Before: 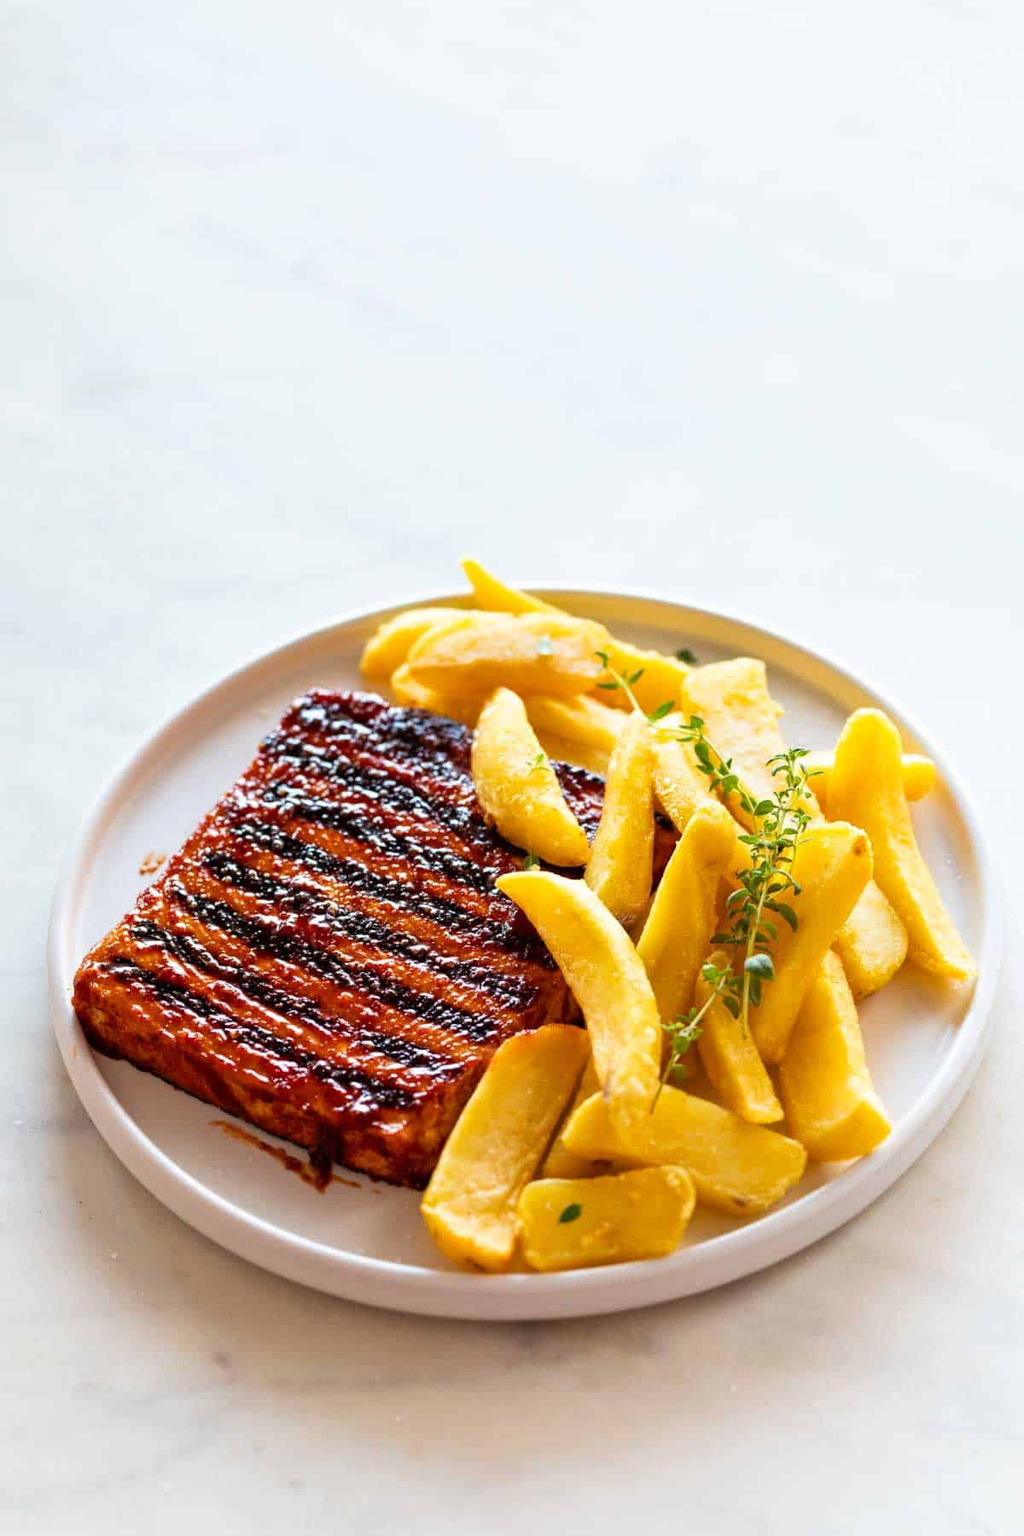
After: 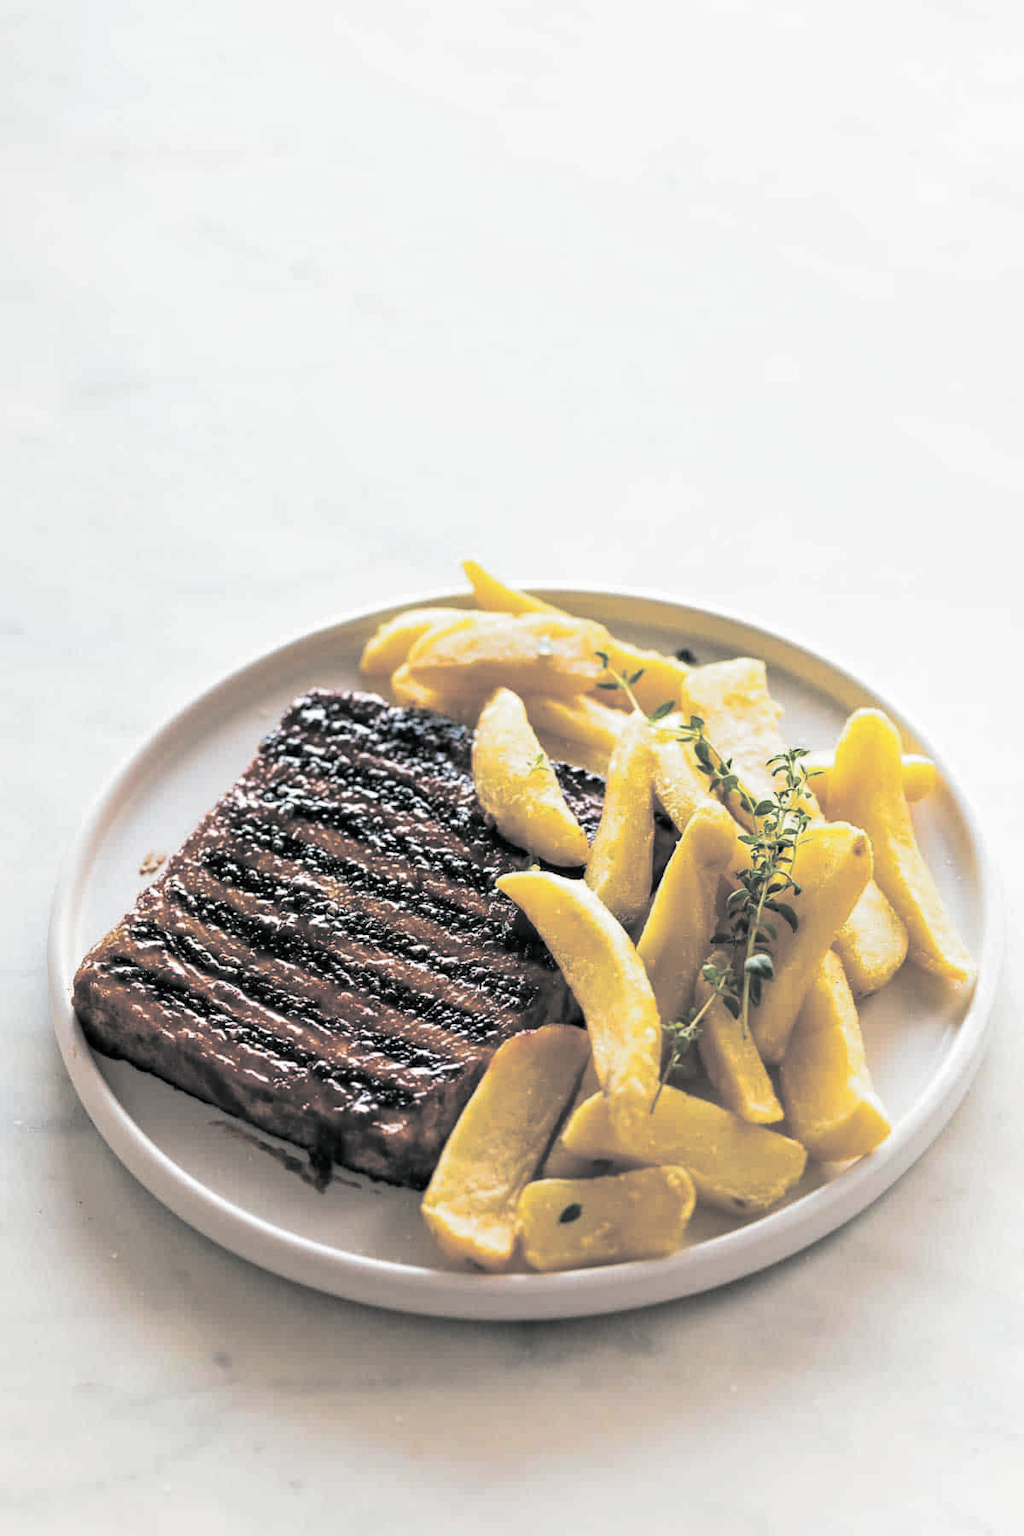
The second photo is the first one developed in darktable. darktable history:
color correction: saturation 0.8
haze removal: on, module defaults
split-toning: shadows › hue 190.8°, shadows › saturation 0.05, highlights › hue 54°, highlights › saturation 0.05, compress 0%
